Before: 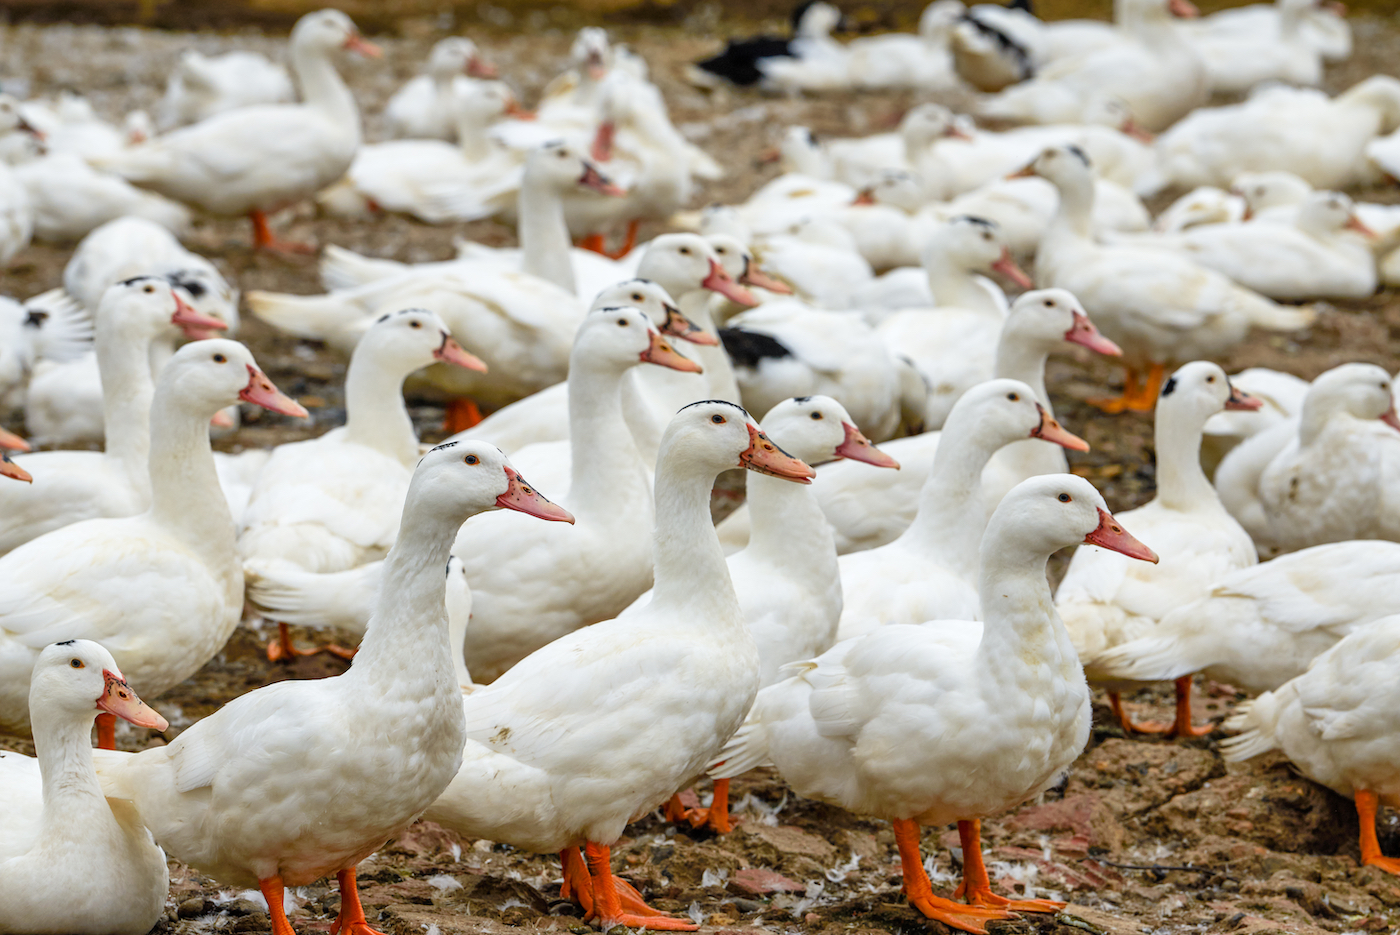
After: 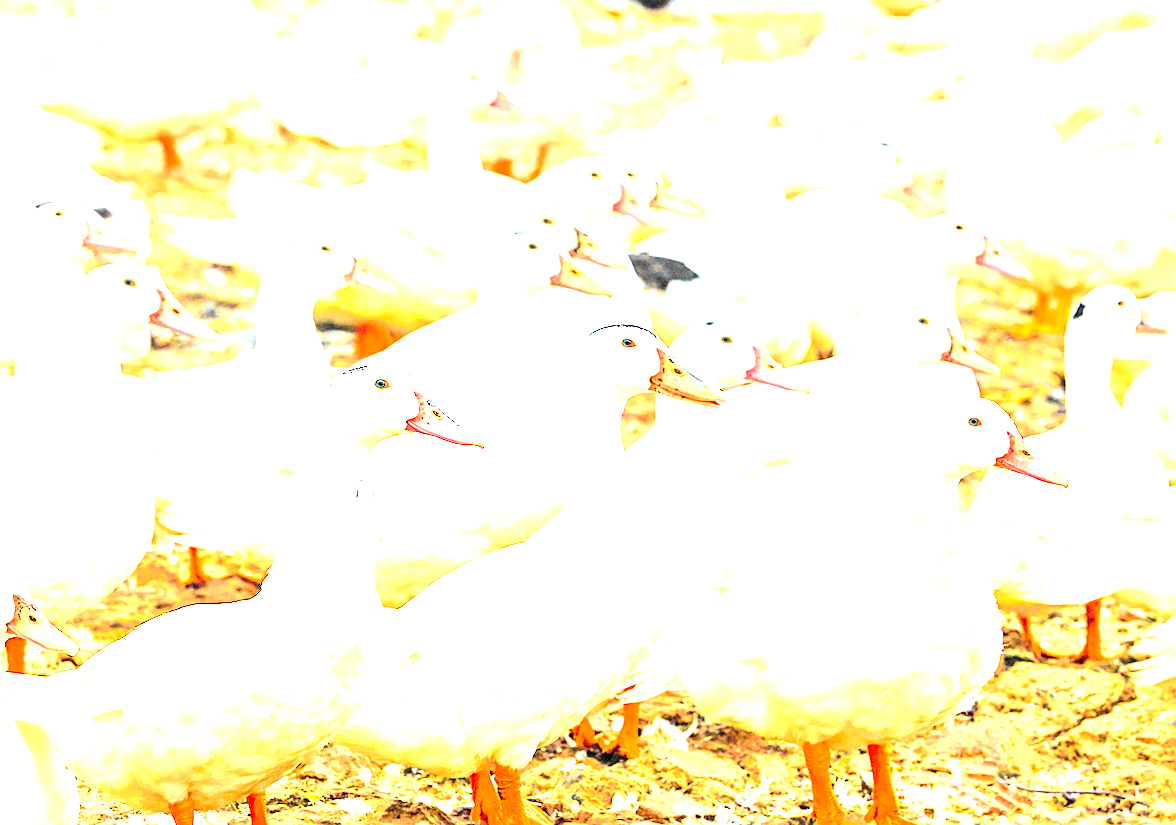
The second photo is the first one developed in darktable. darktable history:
exposure: black level correction 0, exposure 4 EV, compensate exposure bias true, compensate highlight preservation false
crop: left 6.446%, top 8.188%, right 9.538%, bottom 3.548%
tone curve: curves: ch0 [(0, 0) (0.135, 0.09) (0.326, 0.386) (0.489, 0.573) (0.663, 0.749) (0.854, 0.897) (1, 0.974)]; ch1 [(0, 0) (0.366, 0.367) (0.475, 0.453) (0.494, 0.493) (0.504, 0.497) (0.544, 0.569) (0.562, 0.605) (0.622, 0.694) (1, 1)]; ch2 [(0, 0) (0.333, 0.346) (0.375, 0.375) (0.424, 0.43) (0.476, 0.492) (0.502, 0.503) (0.533, 0.534) (0.572, 0.603) (0.605, 0.656) (0.641, 0.709) (1, 1)], color space Lab, independent channels, preserve colors none
sharpen: on, module defaults
